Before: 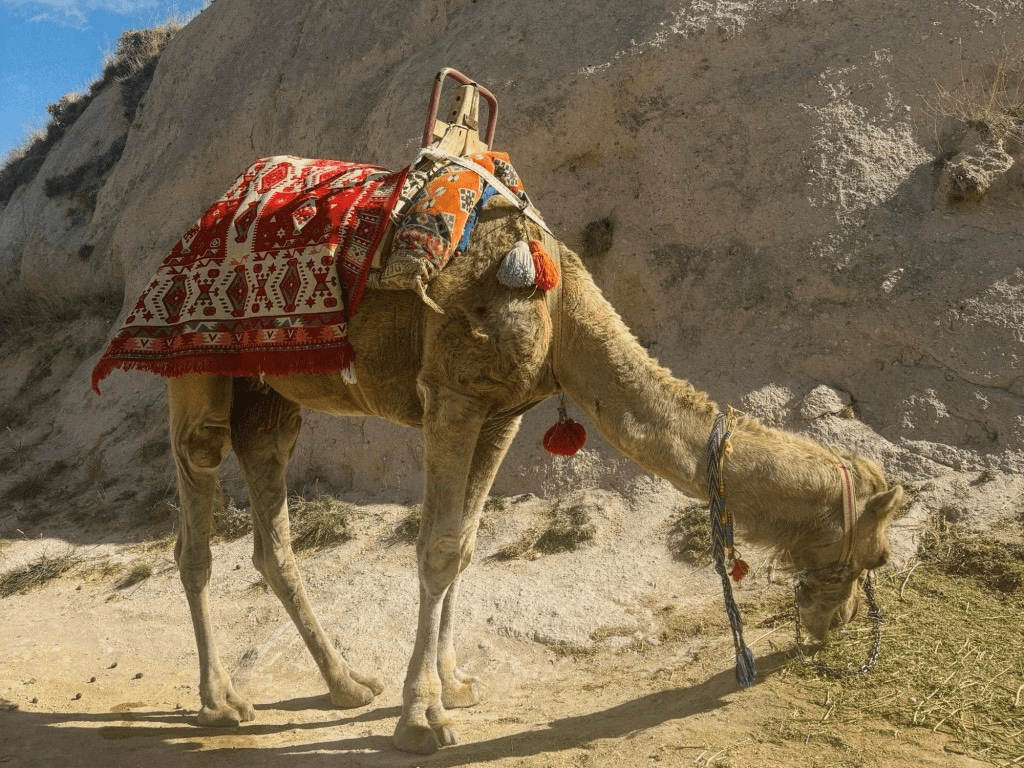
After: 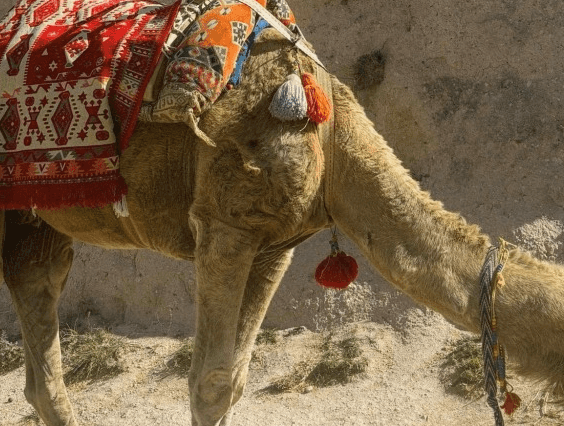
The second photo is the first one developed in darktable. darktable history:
crop and rotate: left 22.299%, top 21.777%, right 22.579%, bottom 22.718%
